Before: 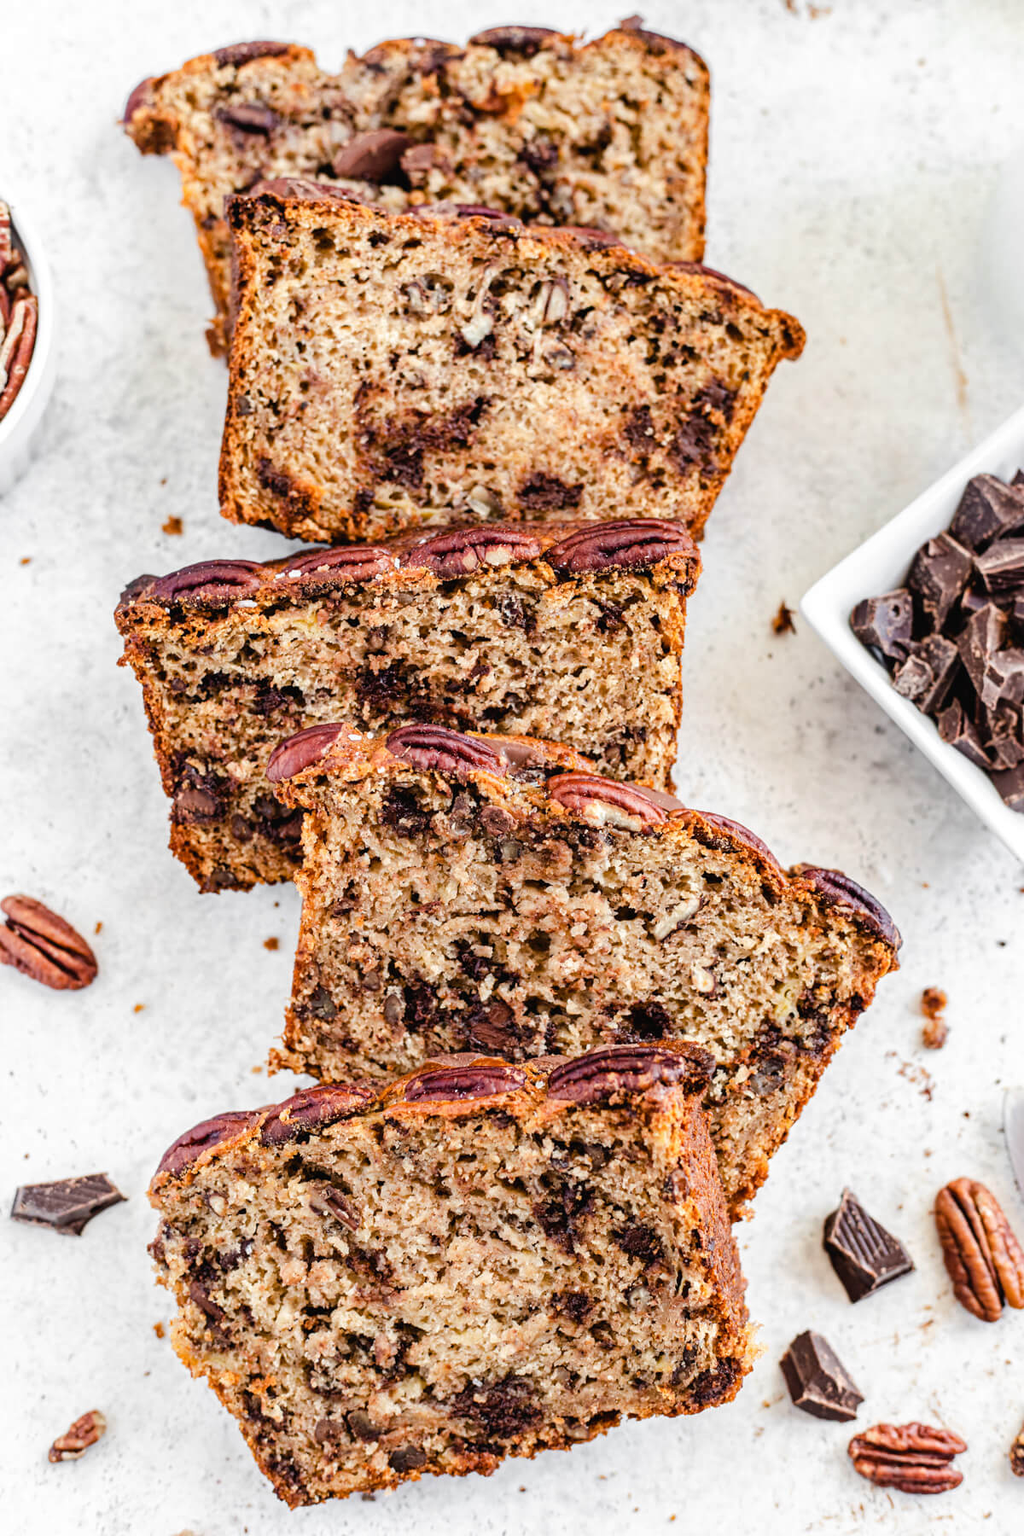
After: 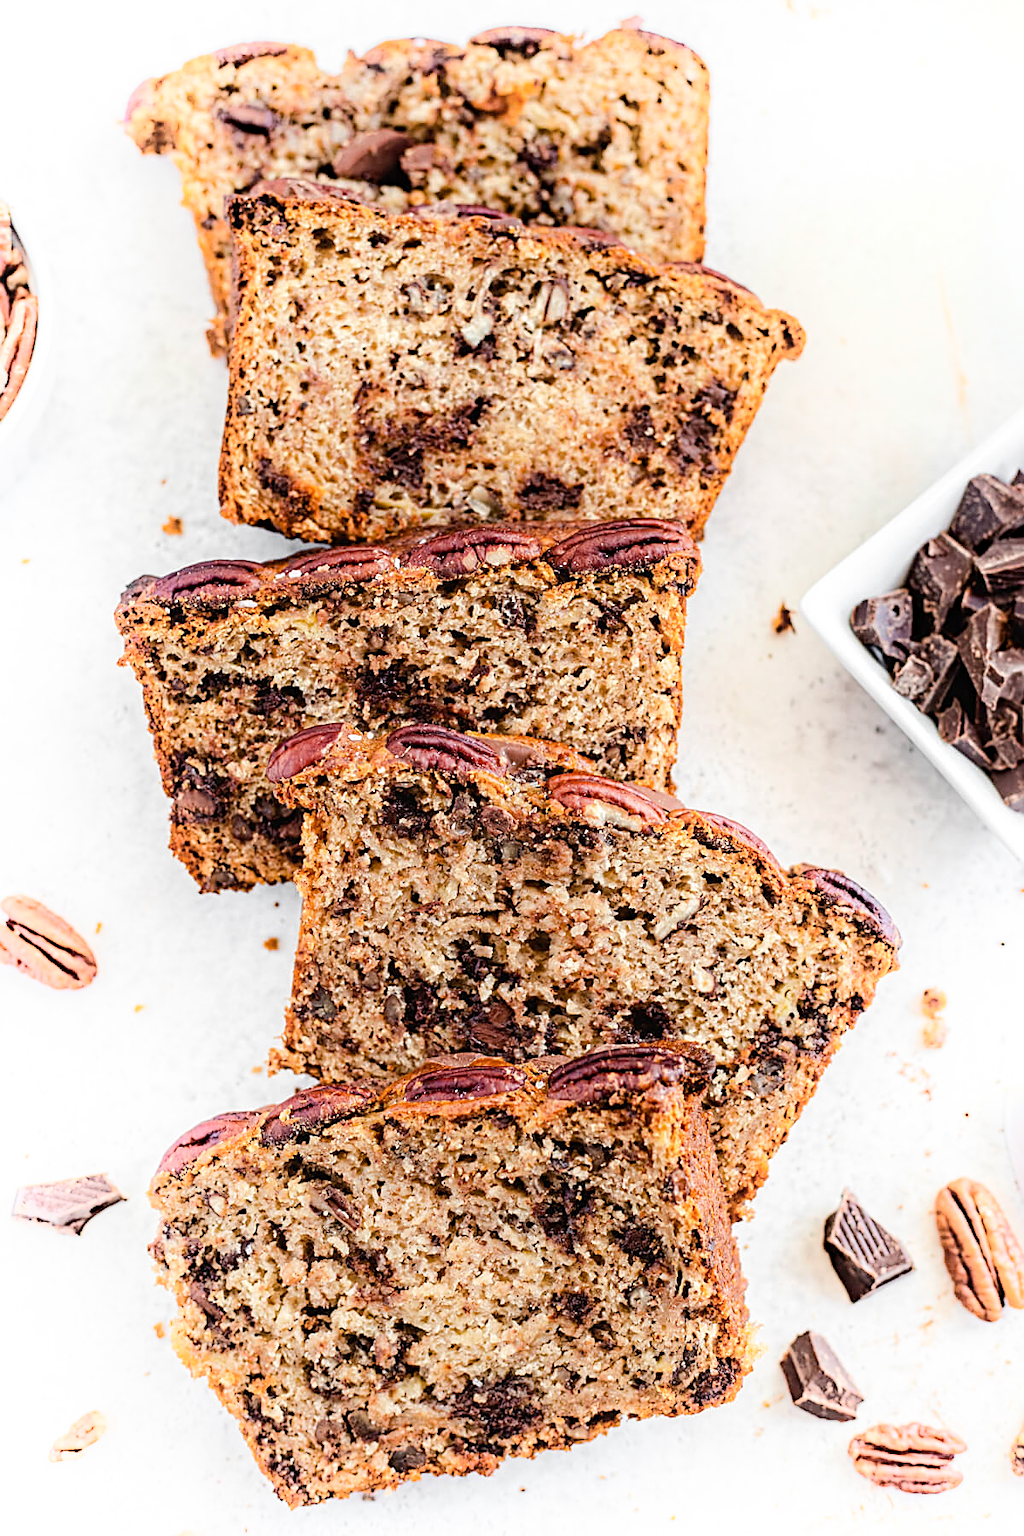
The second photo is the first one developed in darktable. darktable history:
haze removal: compatibility mode true
shadows and highlights: shadows -55.13, highlights 85.8, soften with gaussian
sharpen: on, module defaults
